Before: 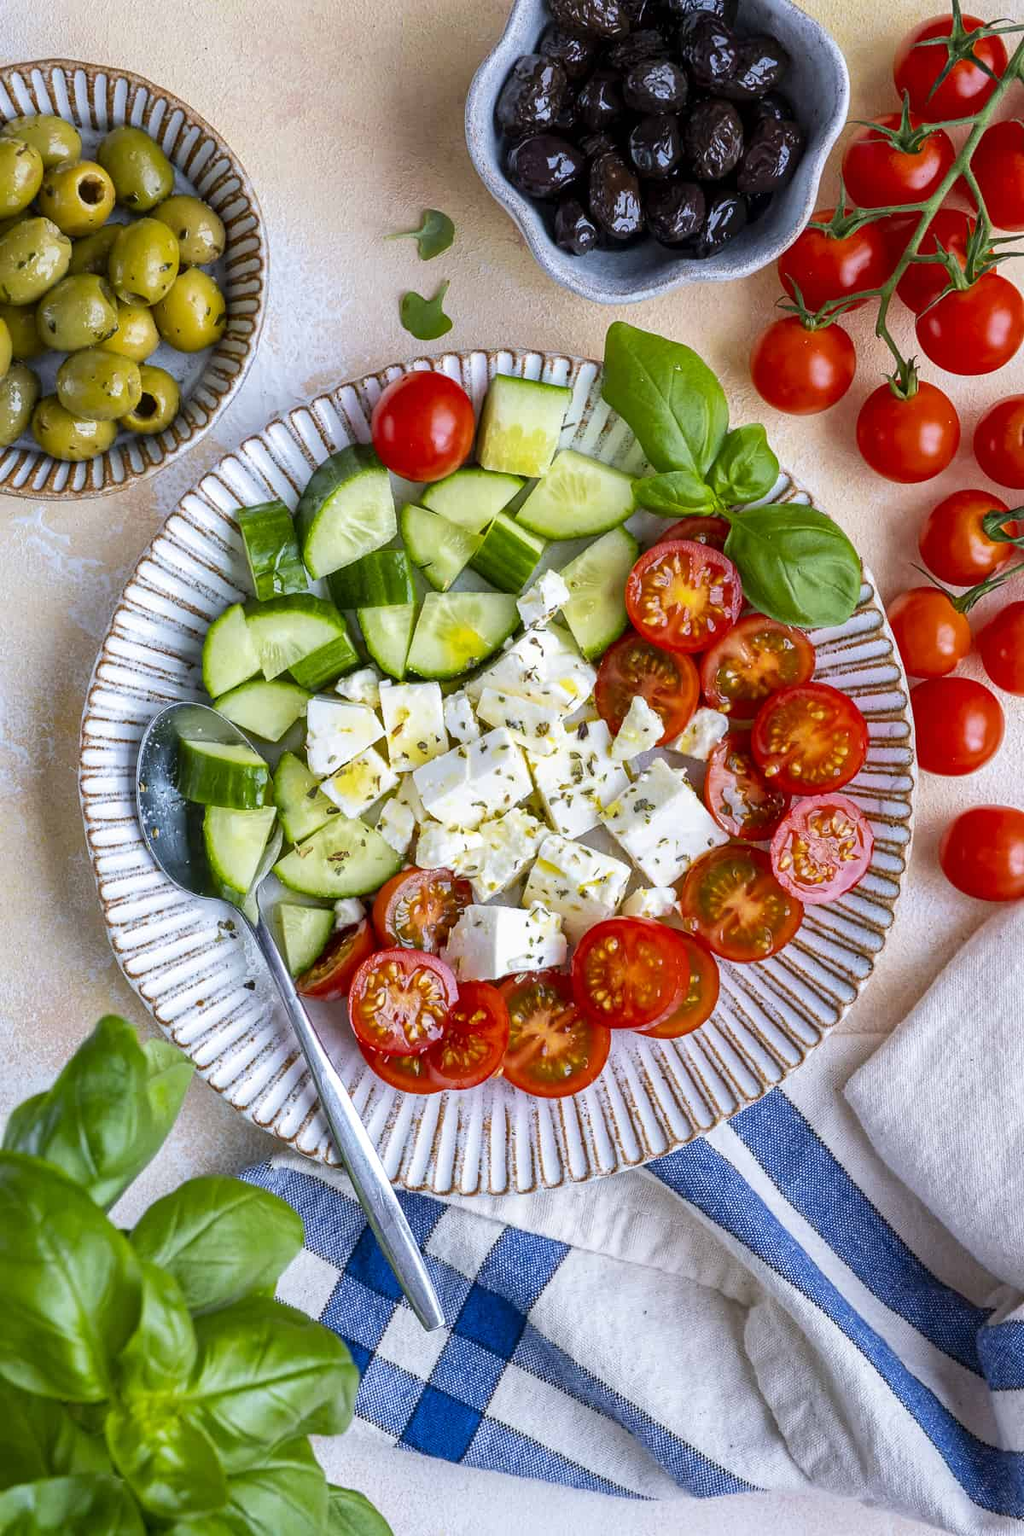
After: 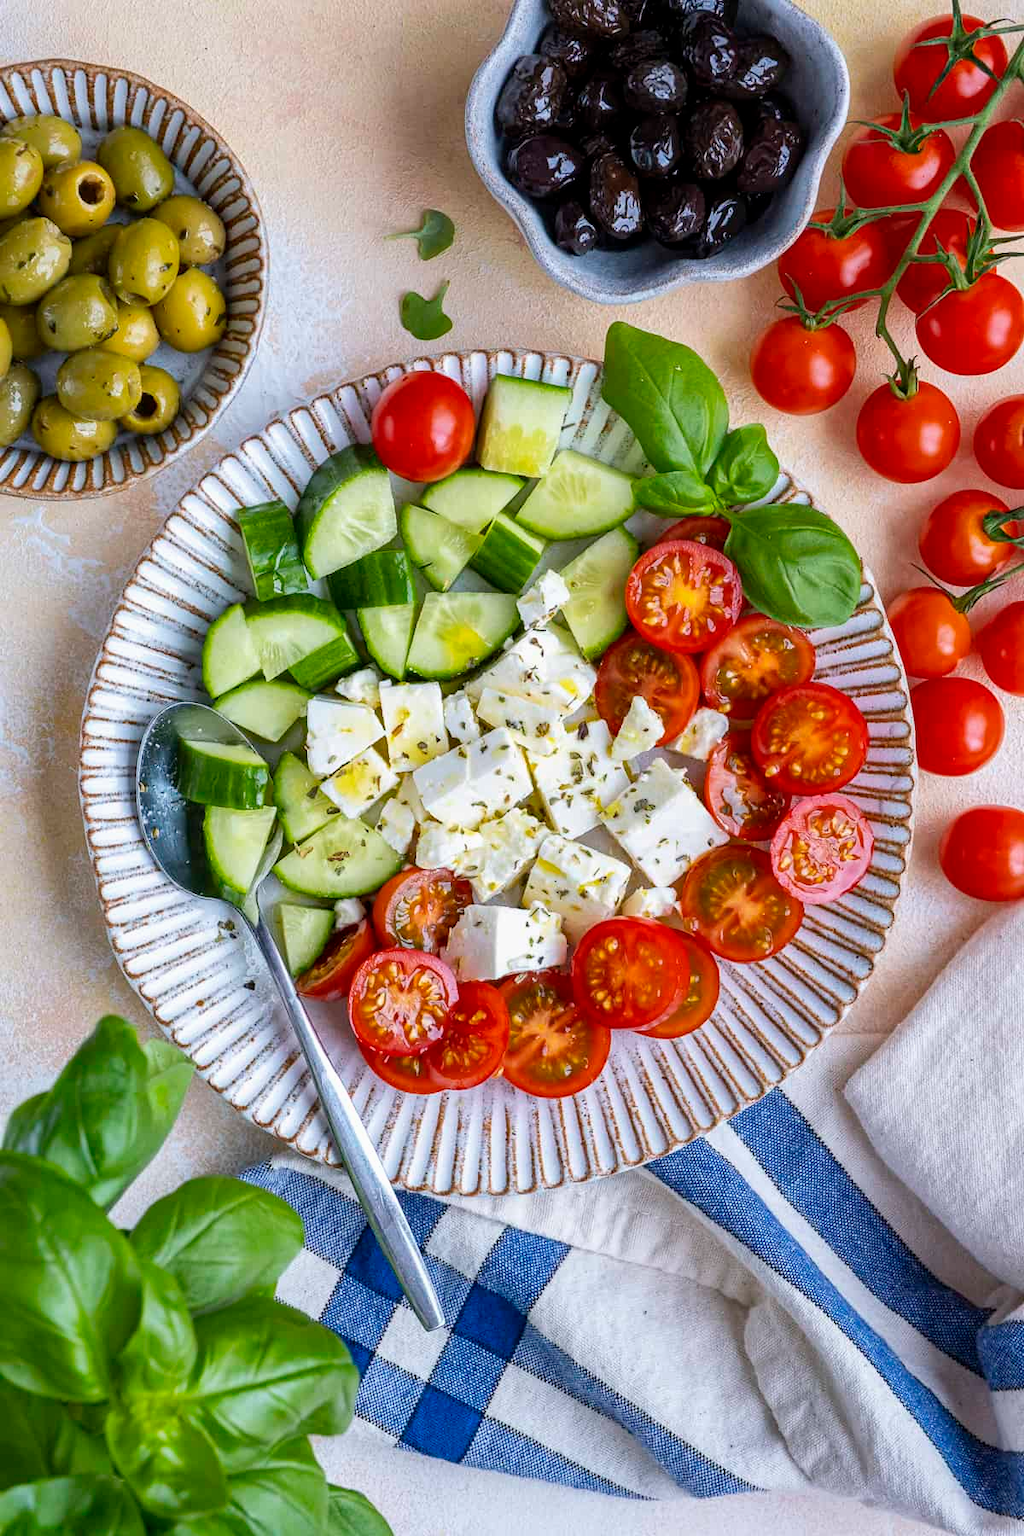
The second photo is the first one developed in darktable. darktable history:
exposure: exposure -0.04 EV, compensate highlight preservation false
